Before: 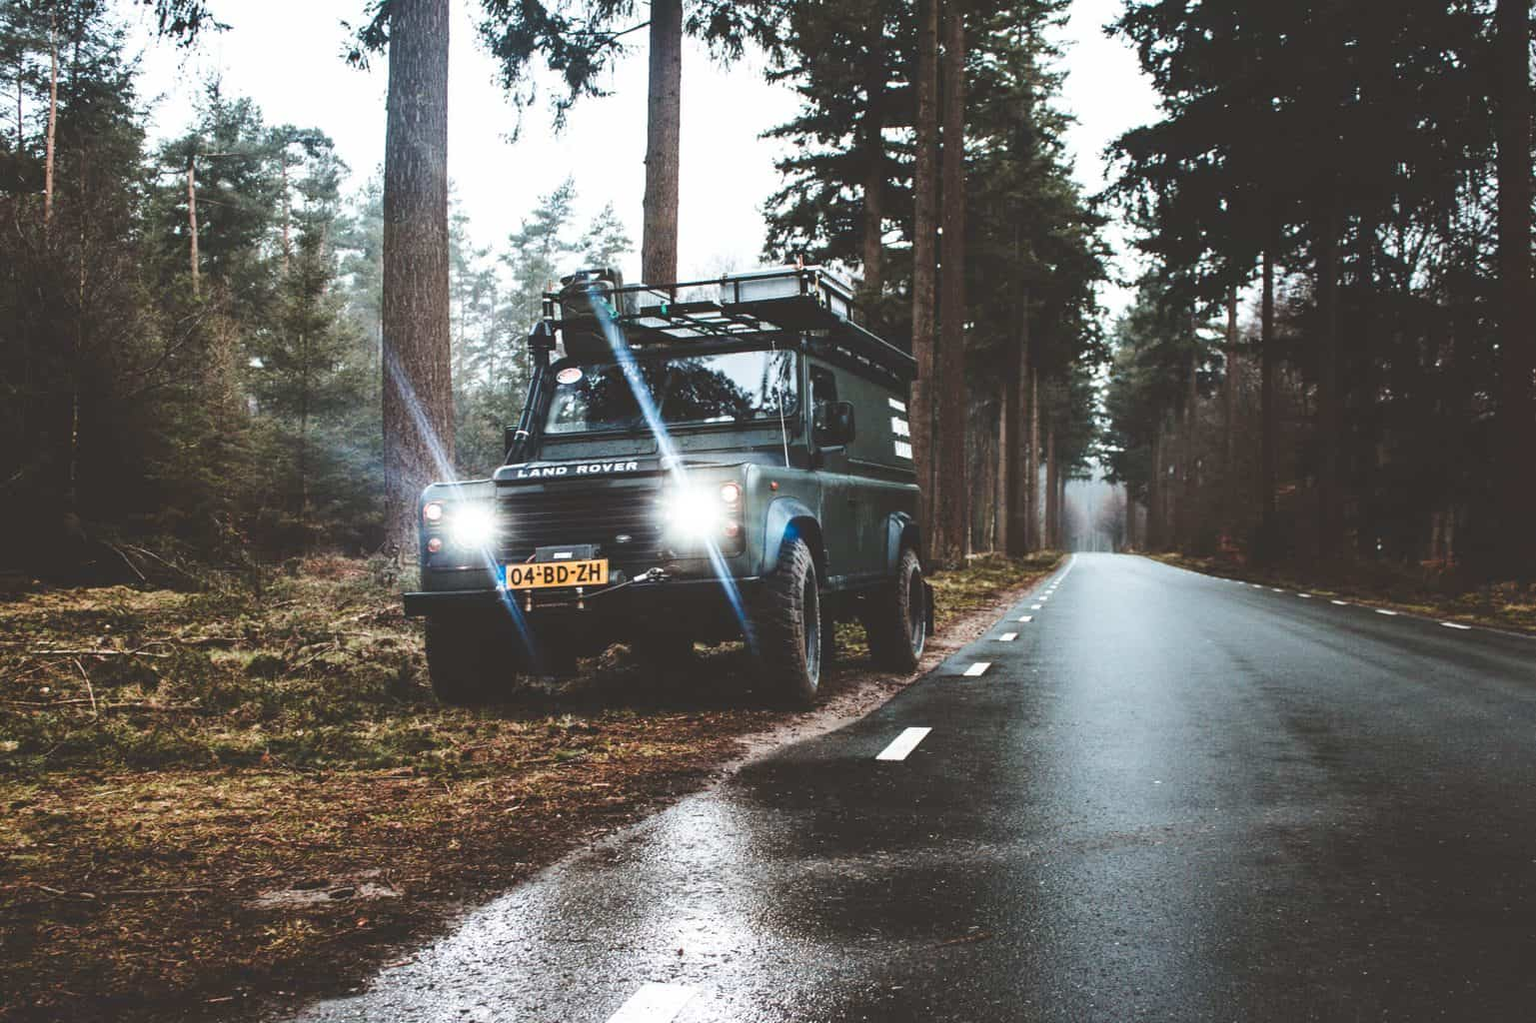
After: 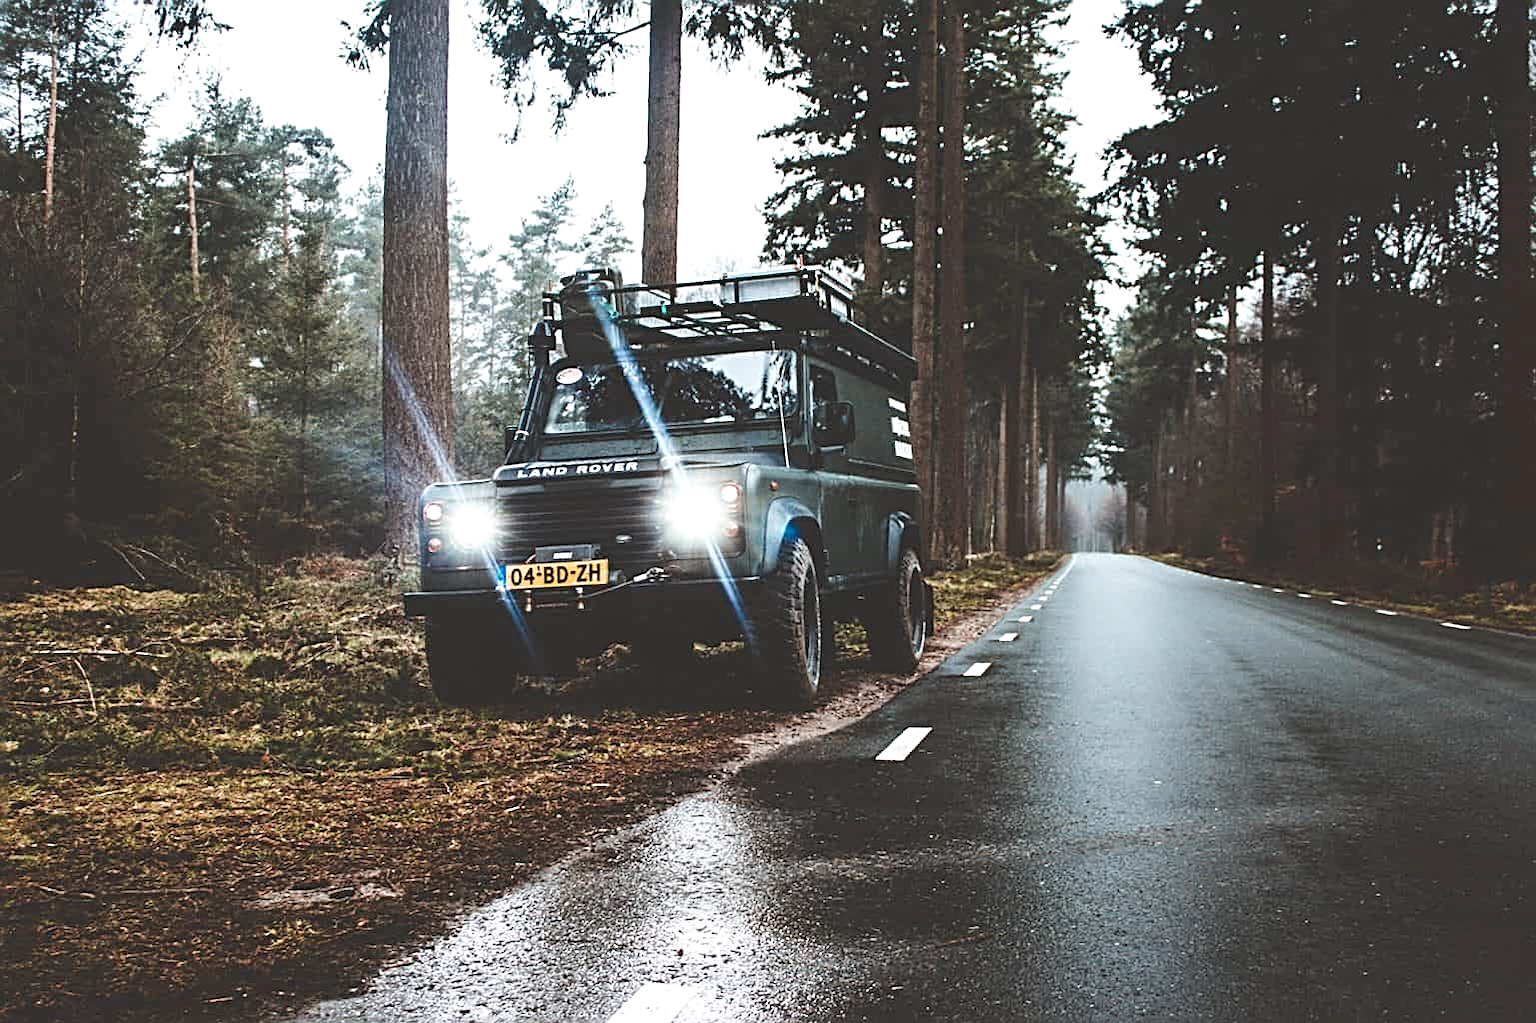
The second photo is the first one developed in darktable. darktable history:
sharpen: radius 2.676, amount 0.669
exposure: exposure 0.078 EV, compensate highlight preservation false
